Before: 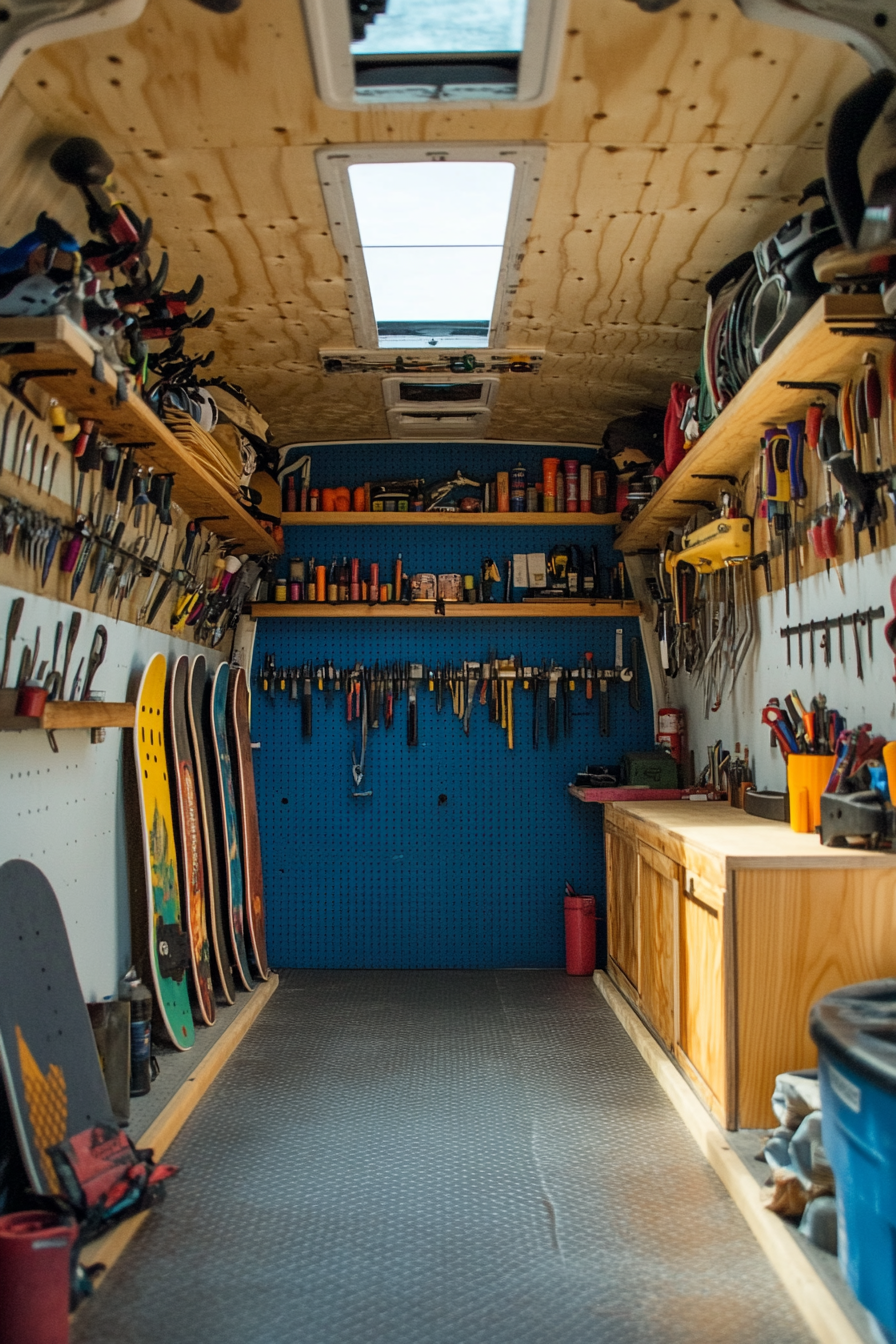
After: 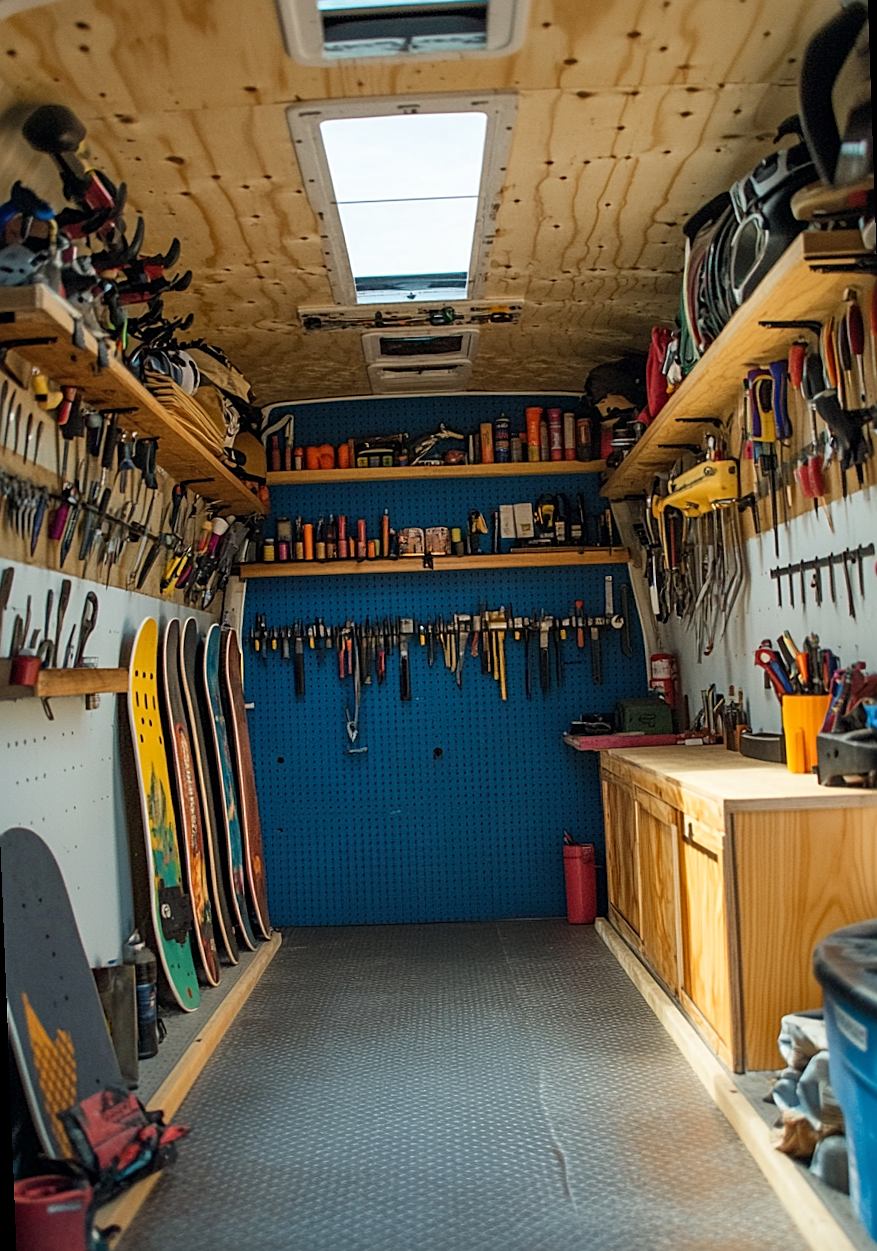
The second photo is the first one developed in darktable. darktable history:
sharpen: on, module defaults
tone equalizer: on, module defaults
rotate and perspective: rotation -2.12°, lens shift (vertical) 0.009, lens shift (horizontal) -0.008, automatic cropping original format, crop left 0.036, crop right 0.964, crop top 0.05, crop bottom 0.959
